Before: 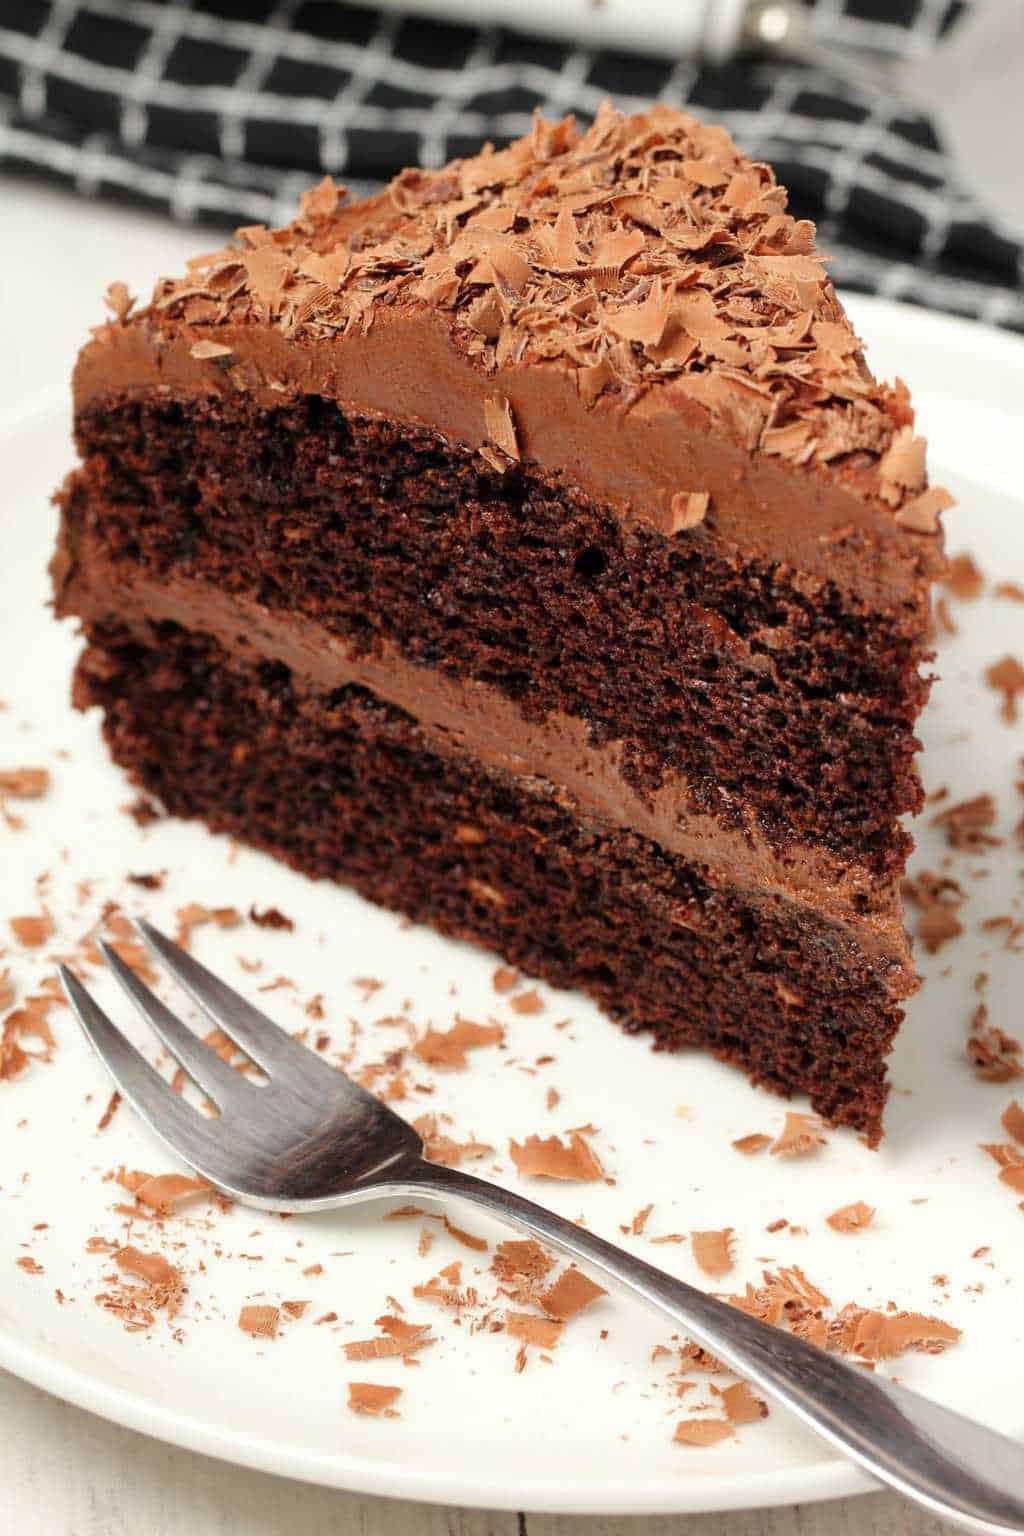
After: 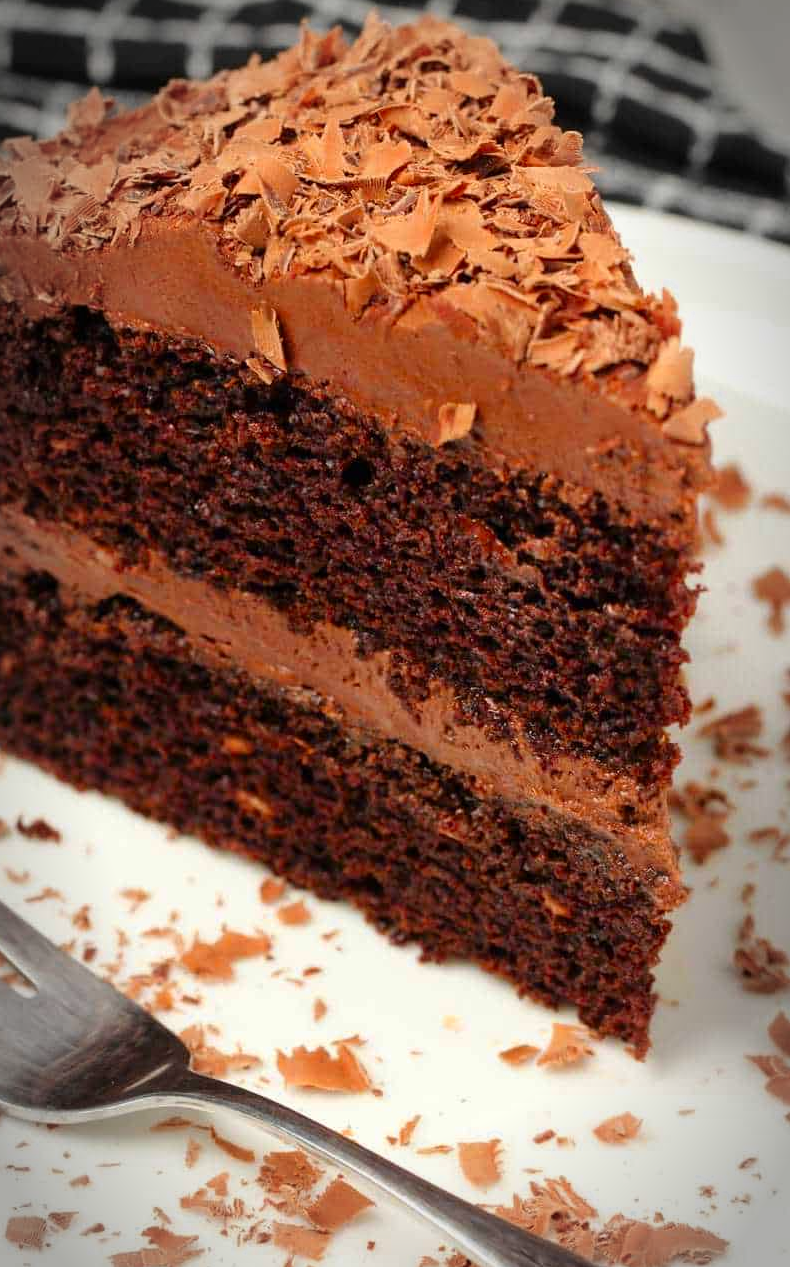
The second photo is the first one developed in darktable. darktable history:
crop: left 22.792%, top 5.844%, bottom 11.626%
vignetting: brightness -0.575, automatic ratio true, unbound false
color zones: curves: ch0 [(0, 0.499) (0.143, 0.5) (0.286, 0.5) (0.429, 0.476) (0.571, 0.284) (0.714, 0.243) (0.857, 0.449) (1, 0.499)]; ch1 [(0, 0.532) (0.143, 0.645) (0.286, 0.696) (0.429, 0.211) (0.571, 0.504) (0.714, 0.493) (0.857, 0.495) (1, 0.532)]; ch2 [(0, 0.5) (0.143, 0.5) (0.286, 0.427) (0.429, 0.324) (0.571, 0.5) (0.714, 0.5) (0.857, 0.5) (1, 0.5)]
